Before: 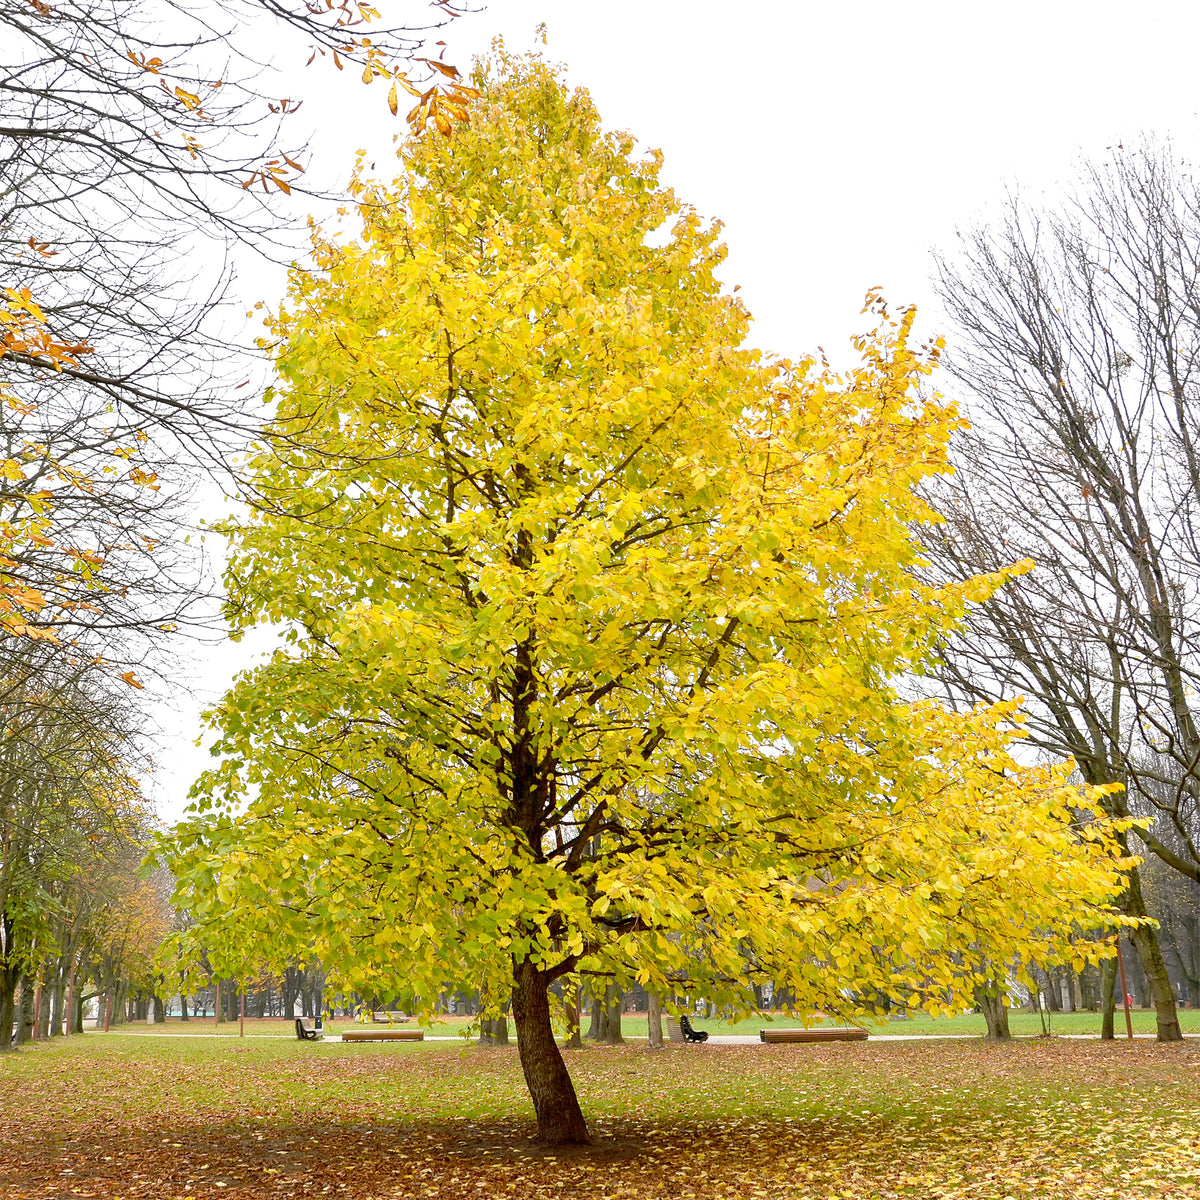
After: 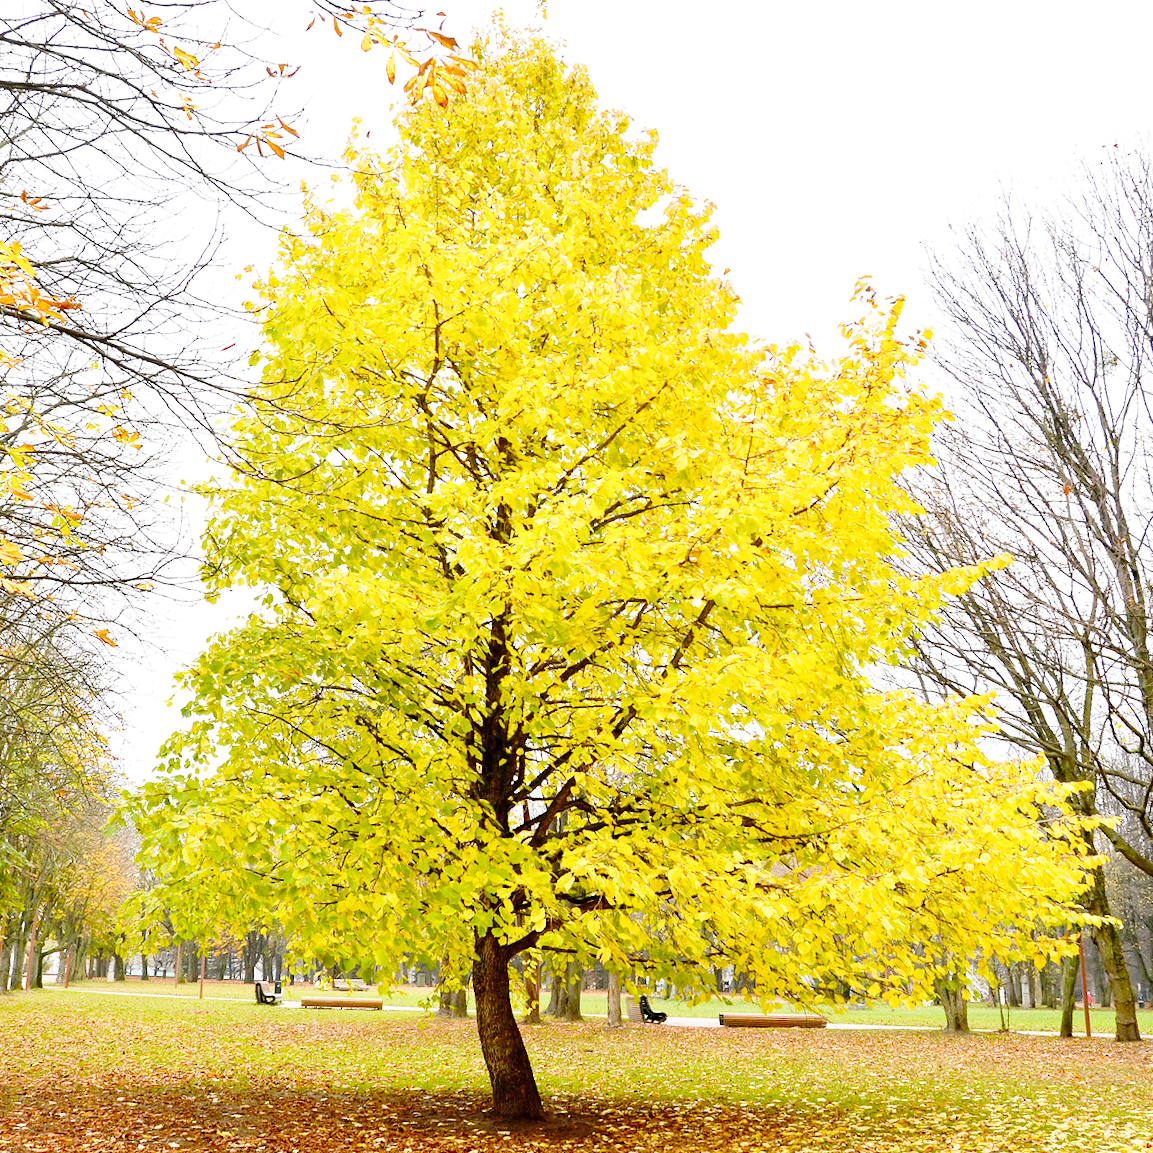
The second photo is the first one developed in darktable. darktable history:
crop and rotate: angle -2.38°
base curve: curves: ch0 [(0, 0) (0.028, 0.03) (0.121, 0.232) (0.46, 0.748) (0.859, 0.968) (1, 1)], preserve colors none
haze removal: compatibility mode true, adaptive false
